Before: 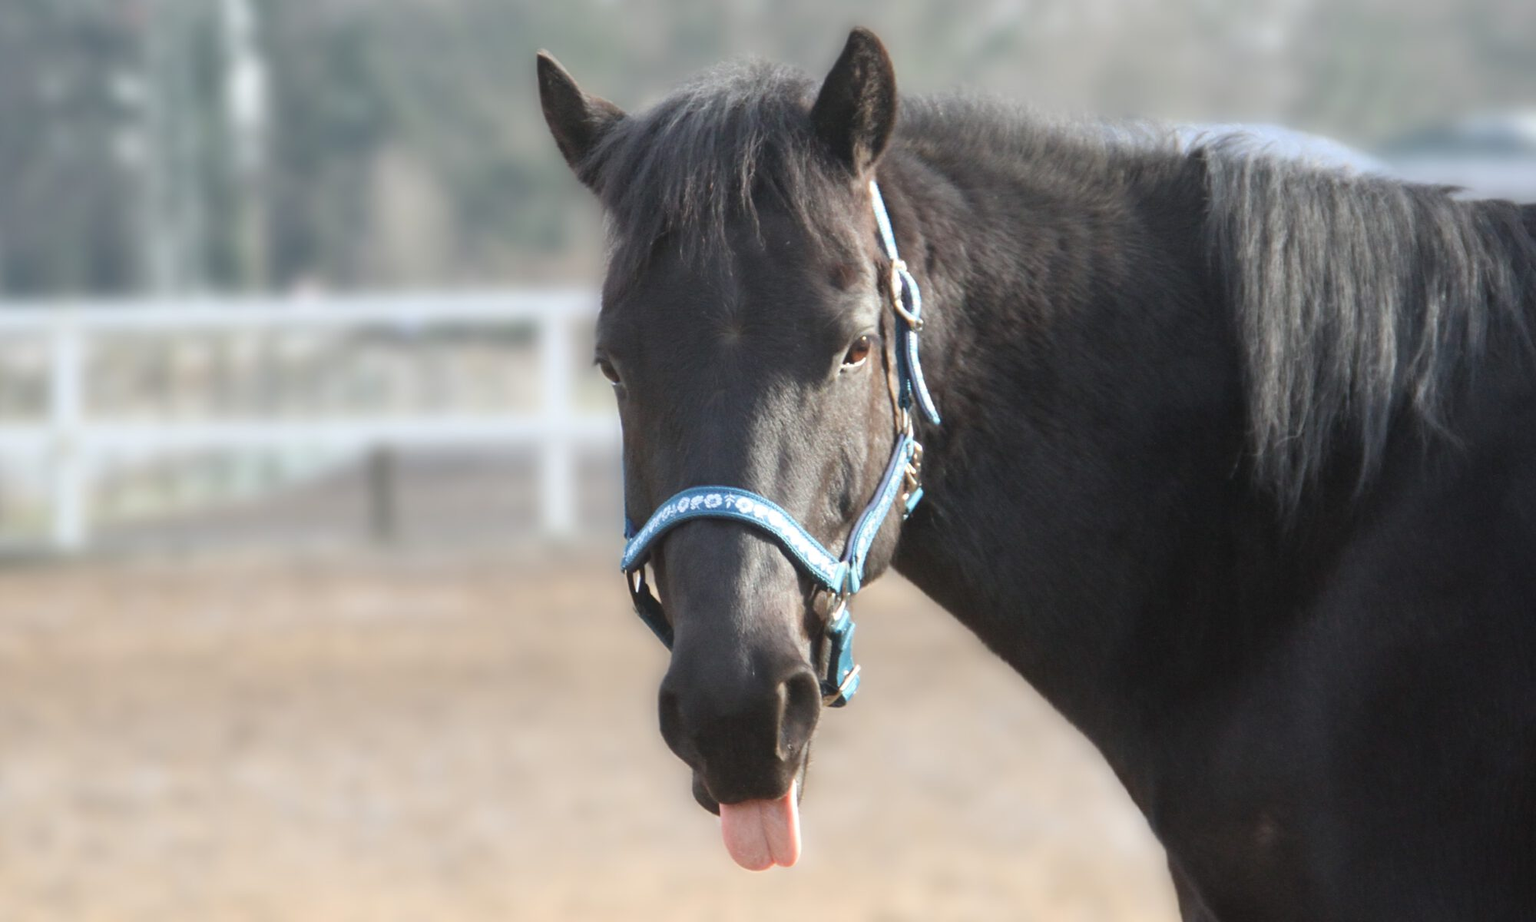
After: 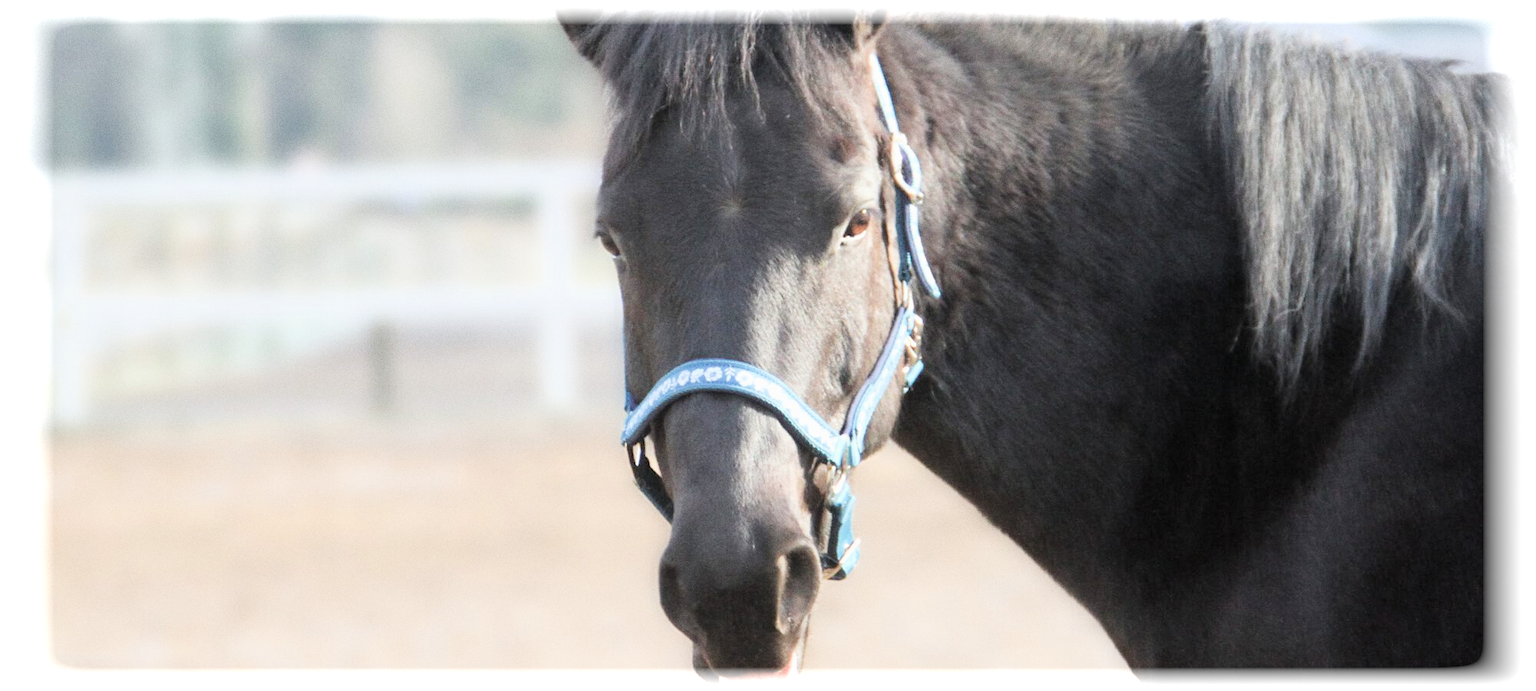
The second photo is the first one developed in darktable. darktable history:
exposure: black level correction 0, exposure 1.2 EV, compensate exposure bias true, compensate highlight preservation false
crop: top 13.819%, bottom 11.169%
vignetting: fall-off start 93%, fall-off radius 5%, brightness 1, saturation -0.49, automatic ratio true, width/height ratio 1.332, shape 0.04, unbound false
grain: coarseness 0.09 ISO
filmic rgb: black relative exposure -5 EV, hardness 2.88, contrast 1.2
